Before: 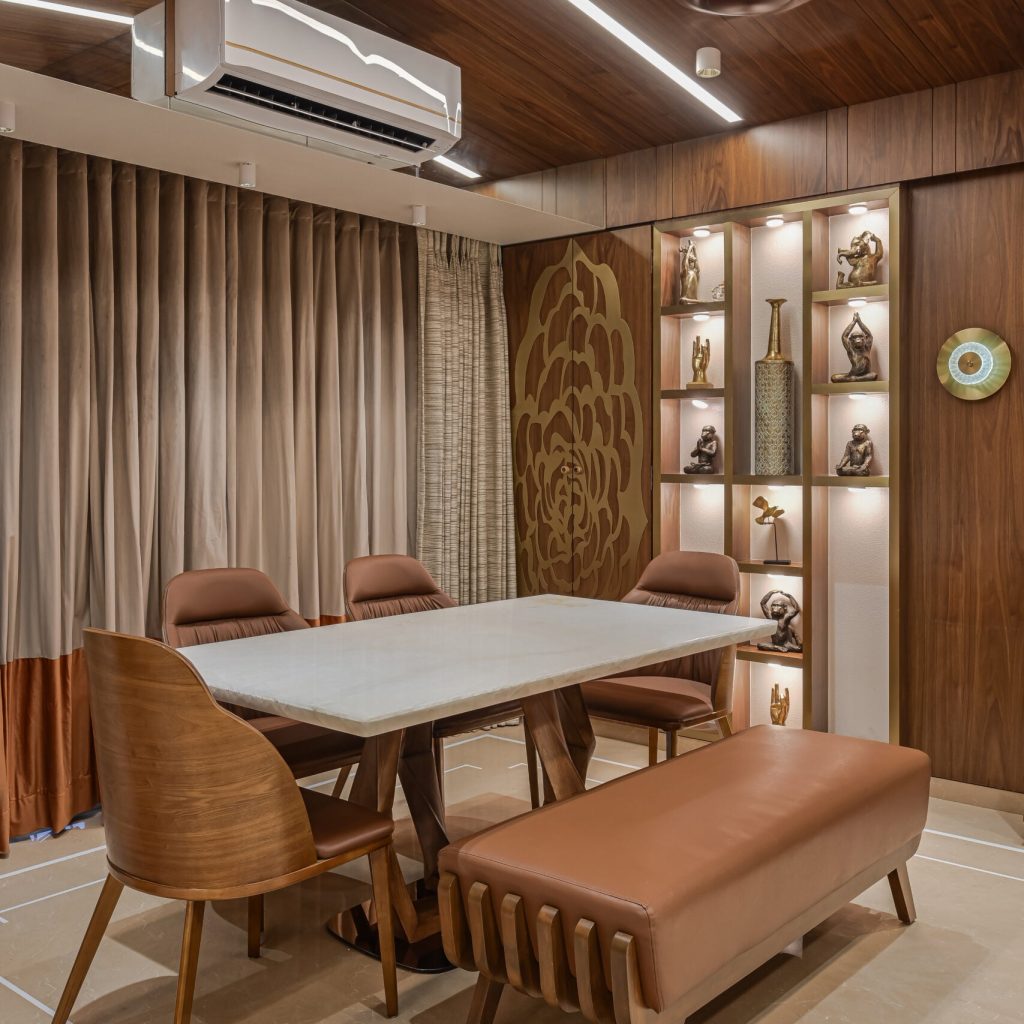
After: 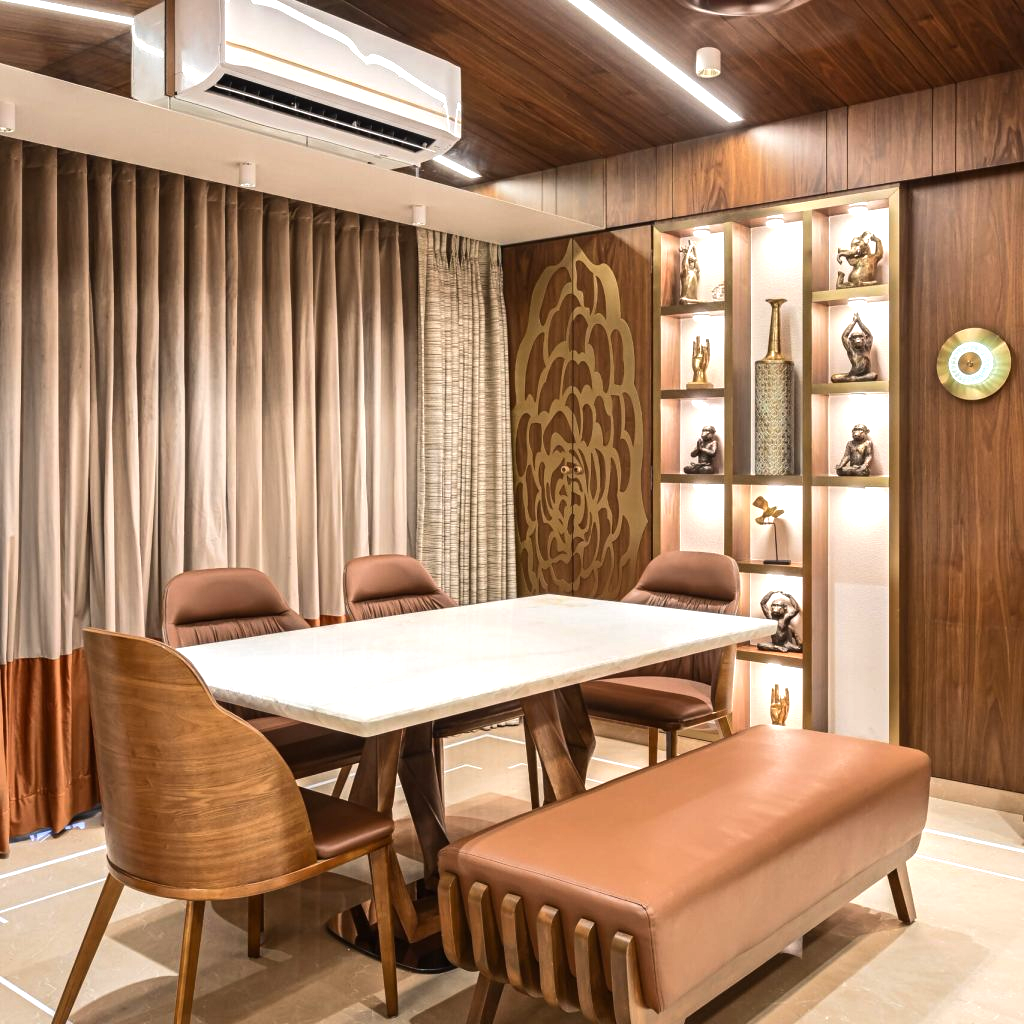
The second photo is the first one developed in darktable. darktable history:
exposure: exposure 0.766 EV, compensate exposure bias true, compensate highlight preservation false
tone equalizer: -8 EV -0.395 EV, -7 EV -0.422 EV, -6 EV -0.309 EV, -5 EV -0.194 EV, -3 EV 0.246 EV, -2 EV 0.359 EV, -1 EV 0.412 EV, +0 EV 0.423 EV, edges refinement/feathering 500, mask exposure compensation -1.57 EV, preserve details no
